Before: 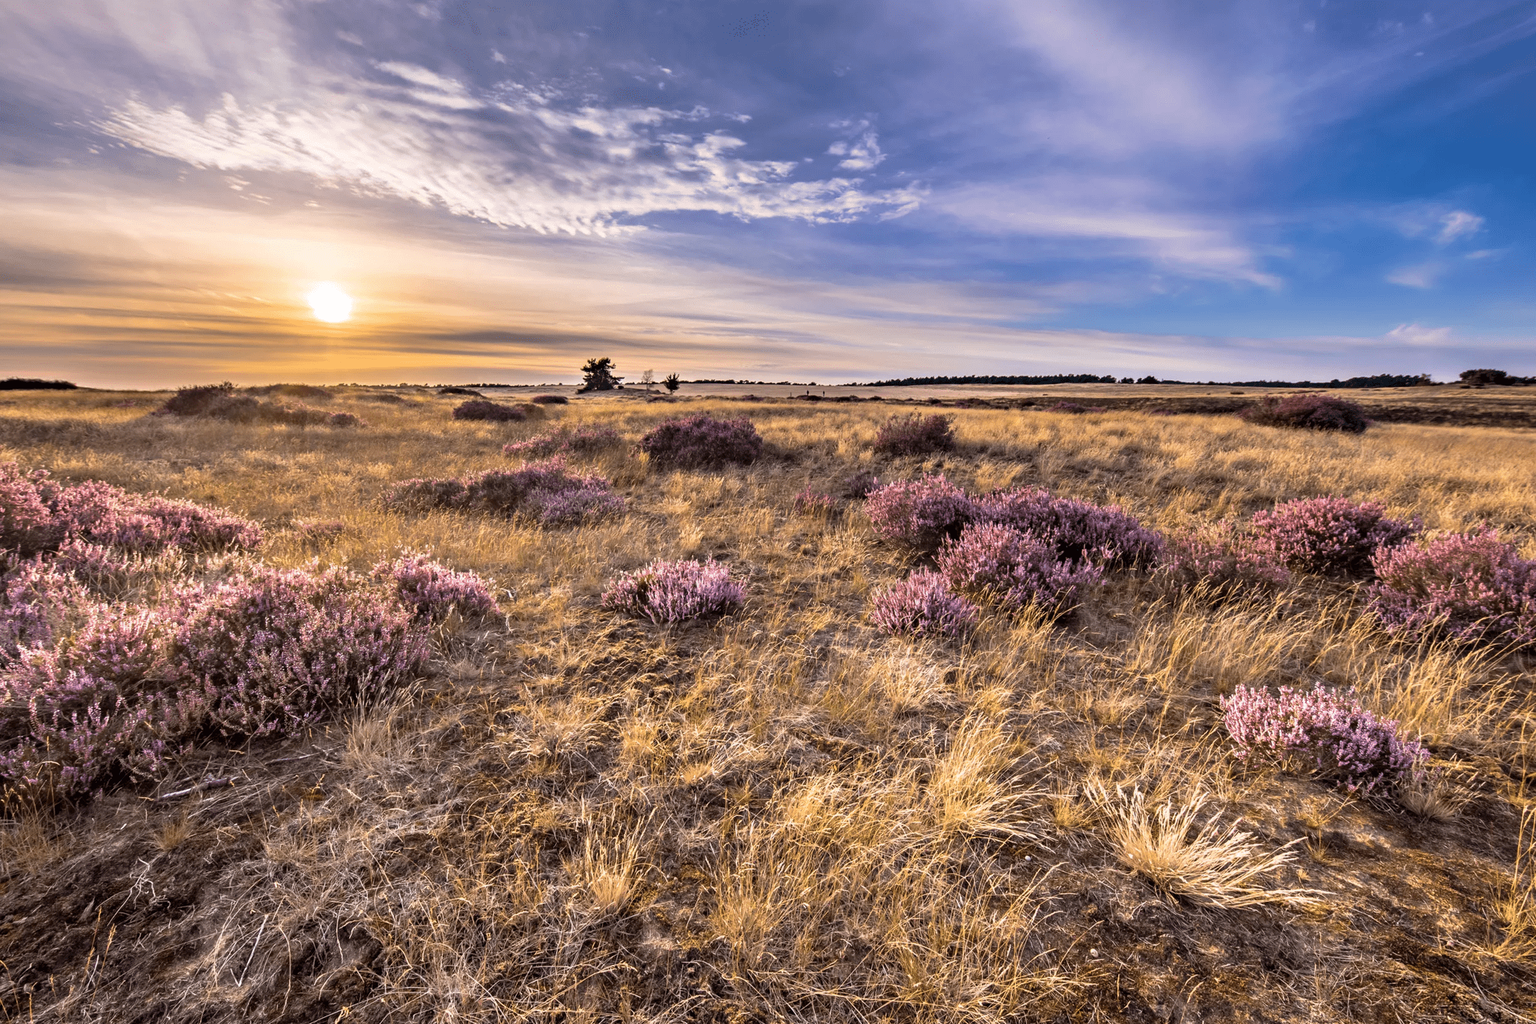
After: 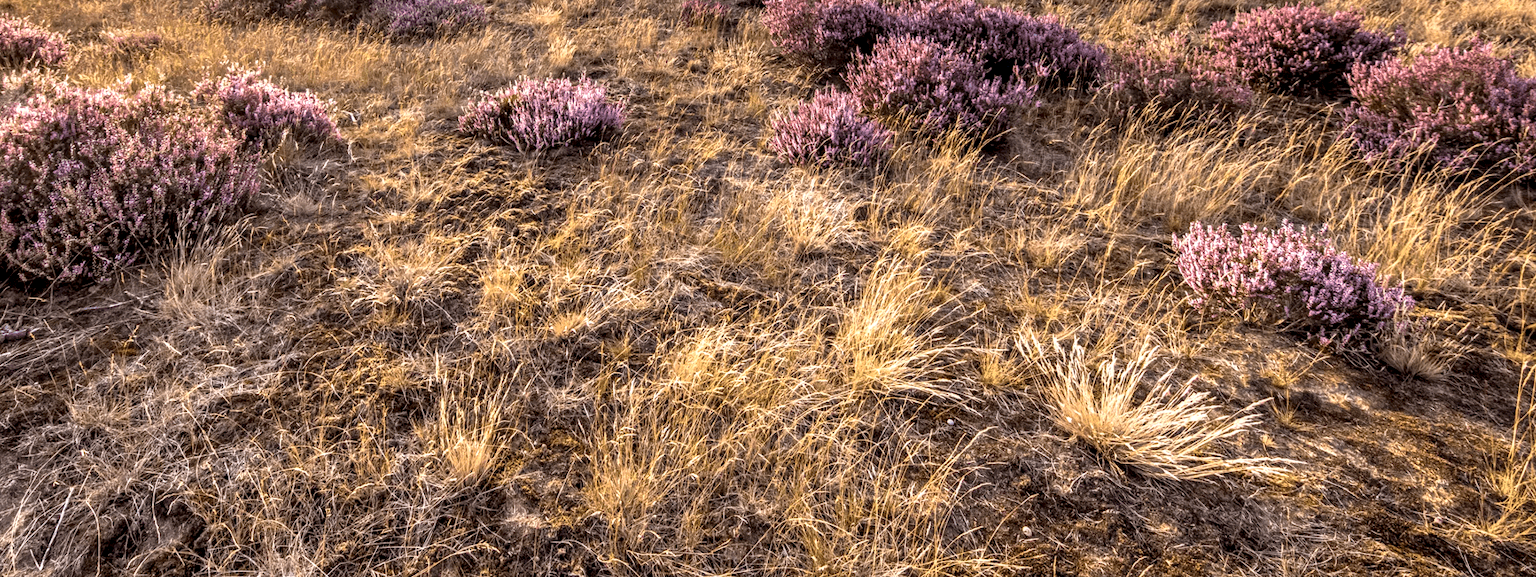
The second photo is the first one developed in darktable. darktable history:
exposure: exposure 0.081 EV, compensate highlight preservation false
local contrast: highlights 61%, detail 143%, midtone range 0.428
crop and rotate: left 13.306%, top 48.129%, bottom 2.928%
